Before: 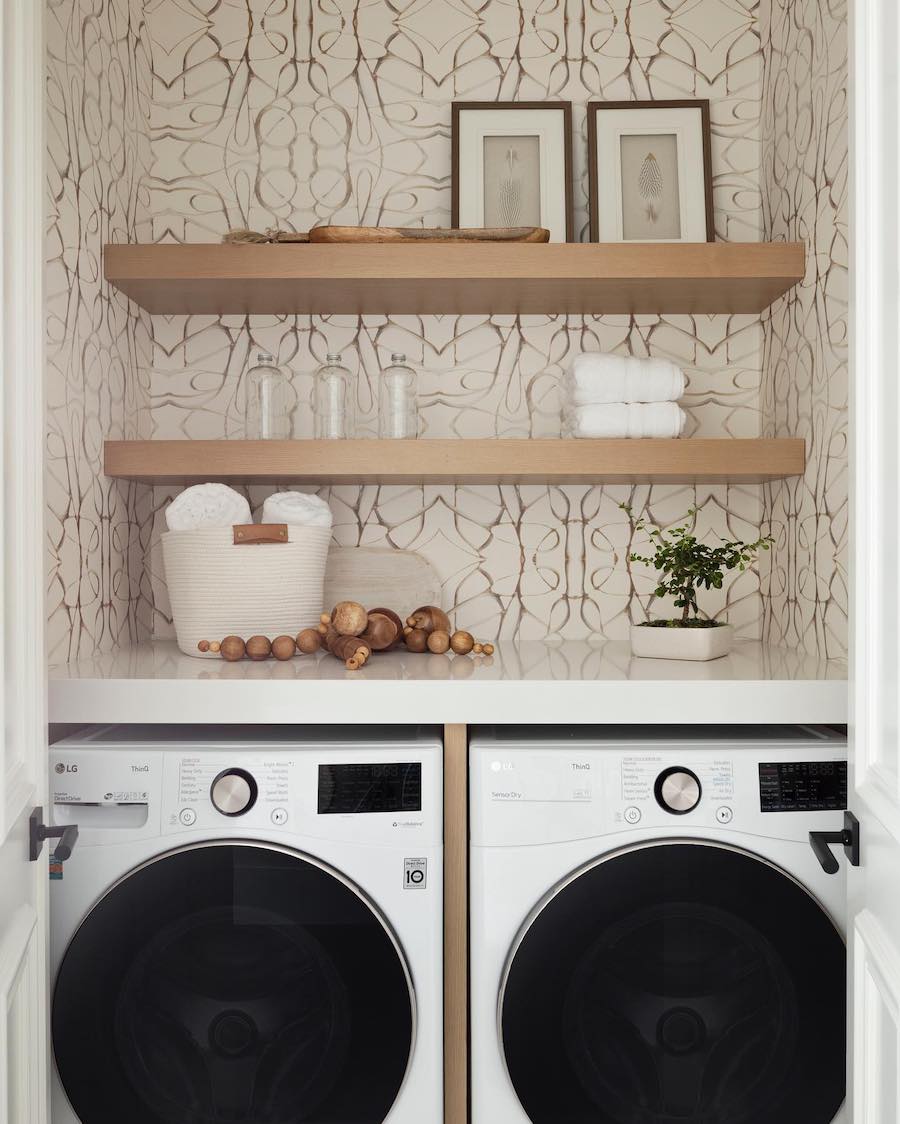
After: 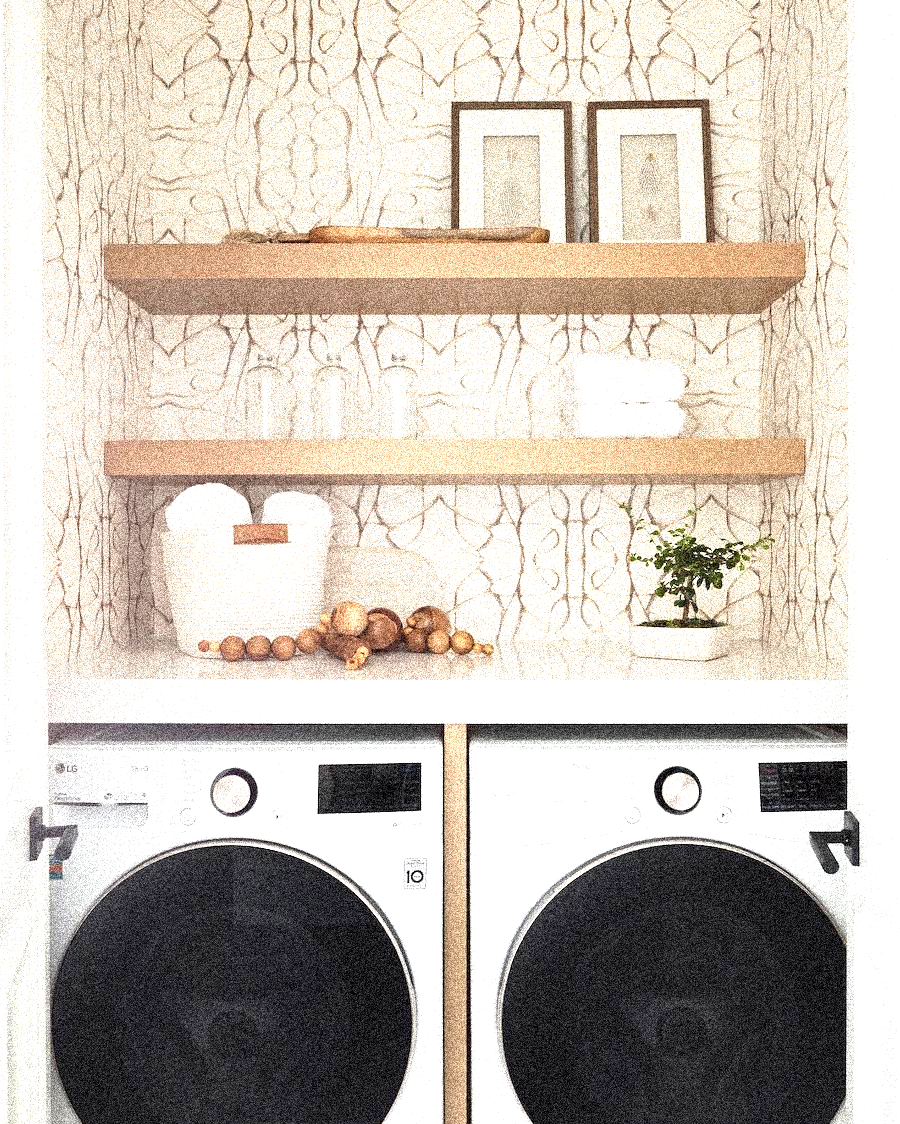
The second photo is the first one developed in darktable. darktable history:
grain: coarseness 3.75 ISO, strength 100%, mid-tones bias 0%
exposure: black level correction 0, exposure 1.2 EV, compensate highlight preservation false
